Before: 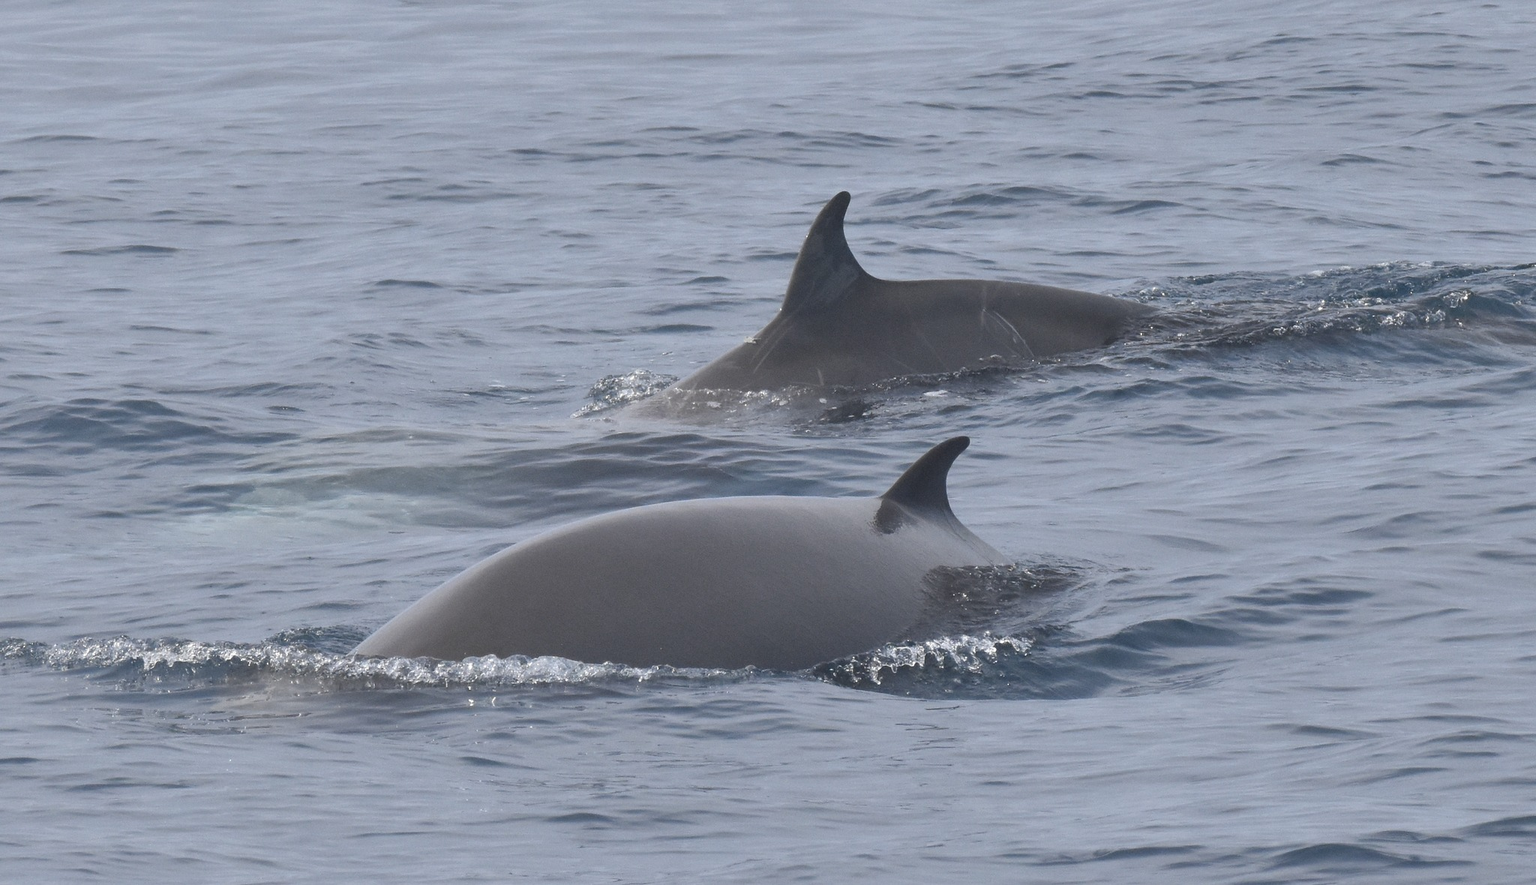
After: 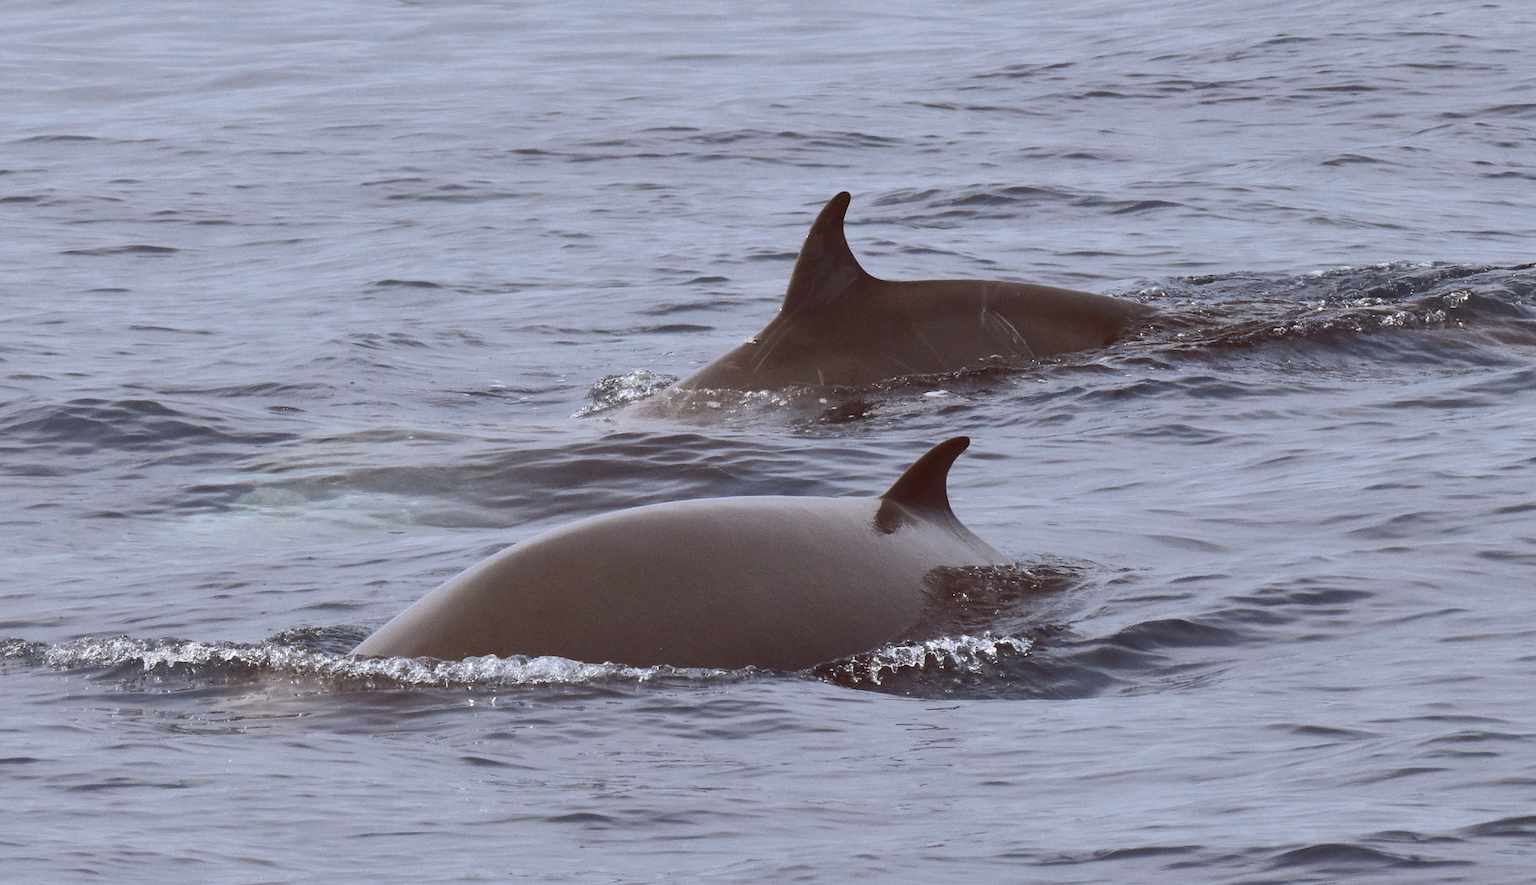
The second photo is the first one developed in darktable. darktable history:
contrast brightness saturation: contrast 0.21, brightness -0.11, saturation 0.21
color balance: lift [1, 1.011, 0.999, 0.989], gamma [1.109, 1.045, 1.039, 0.955], gain [0.917, 0.936, 0.952, 1.064], contrast 2.32%, contrast fulcrum 19%, output saturation 101%
